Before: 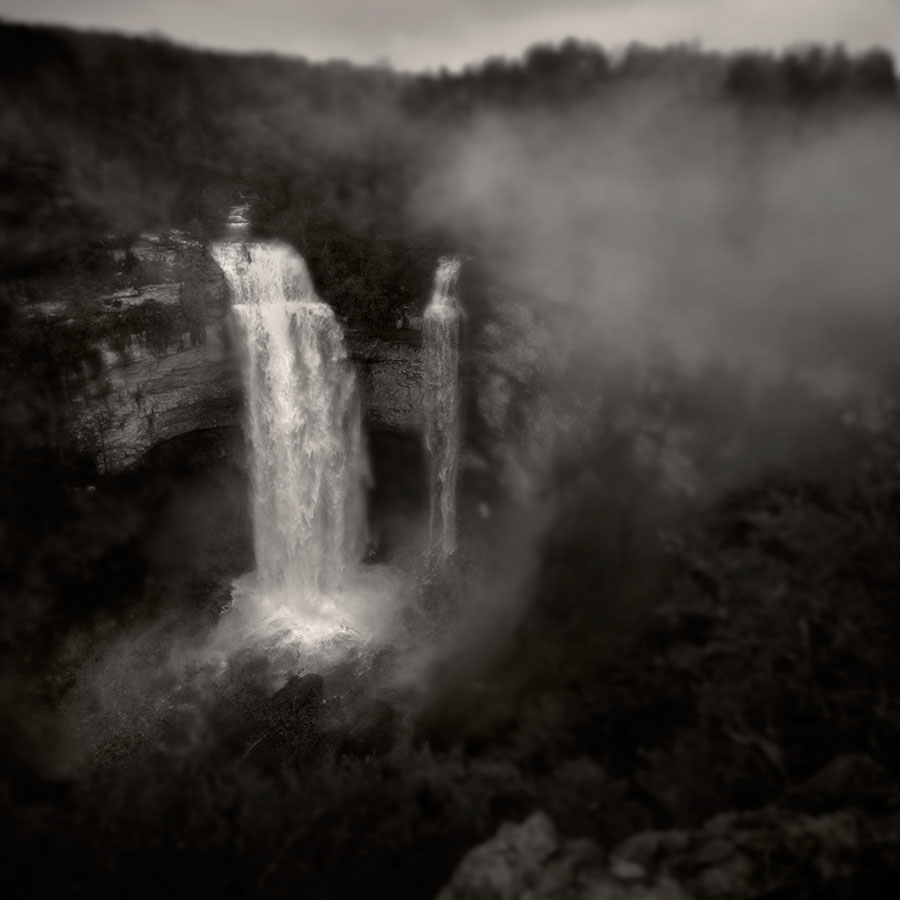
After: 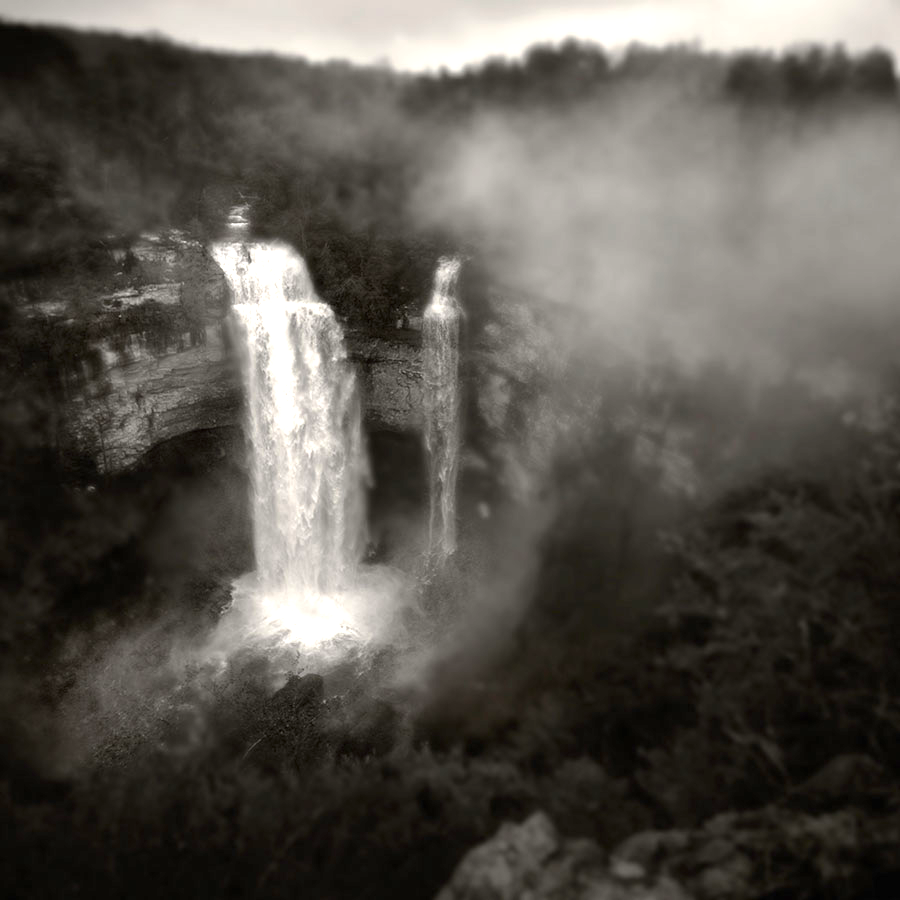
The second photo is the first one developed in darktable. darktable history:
exposure: black level correction 0, exposure 1.098 EV, compensate exposure bias true, compensate highlight preservation false
